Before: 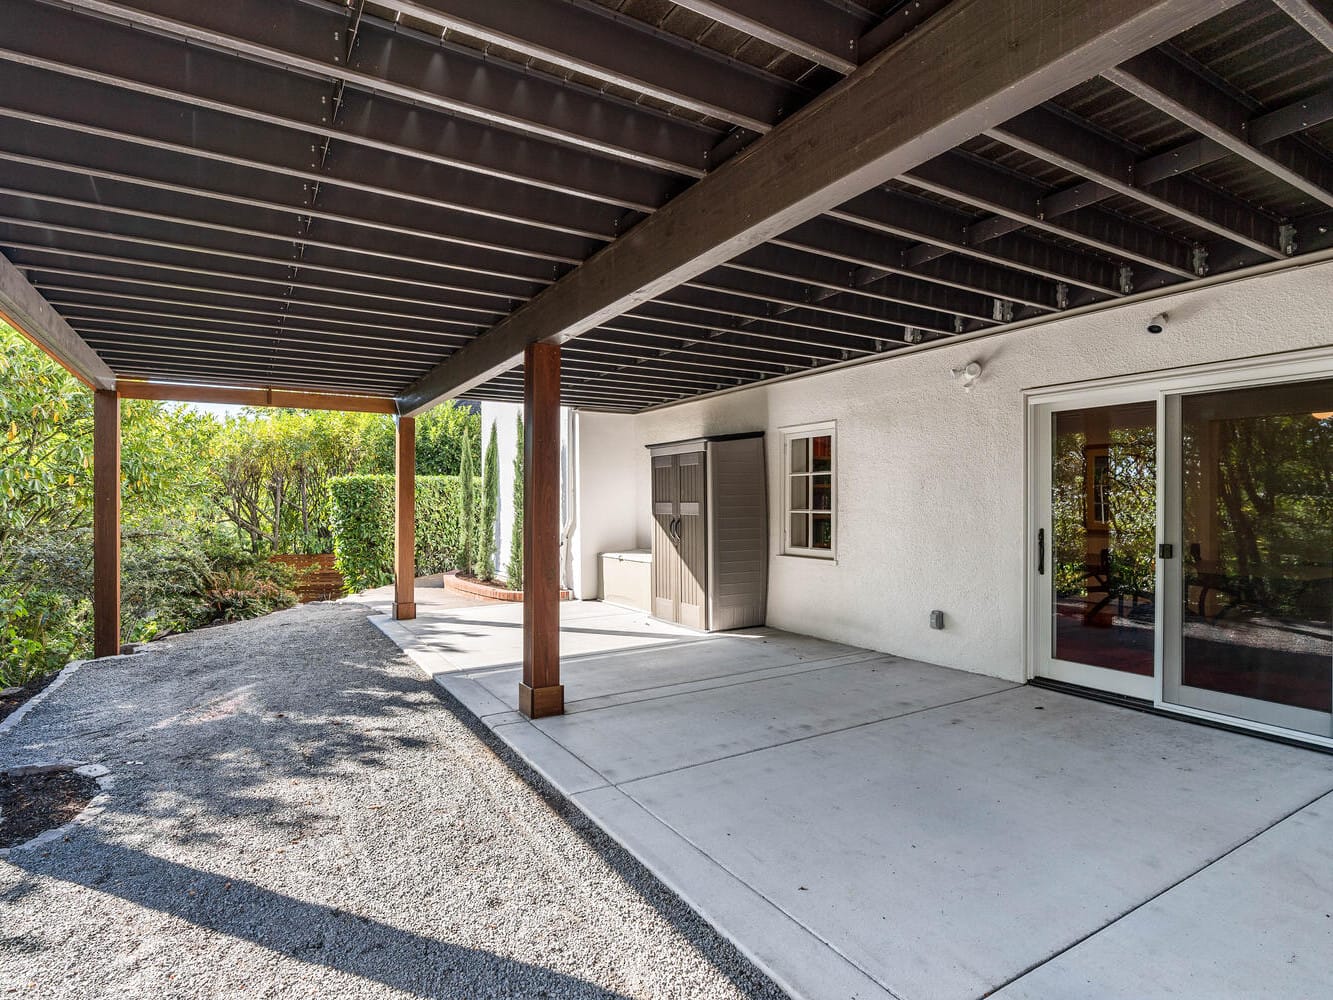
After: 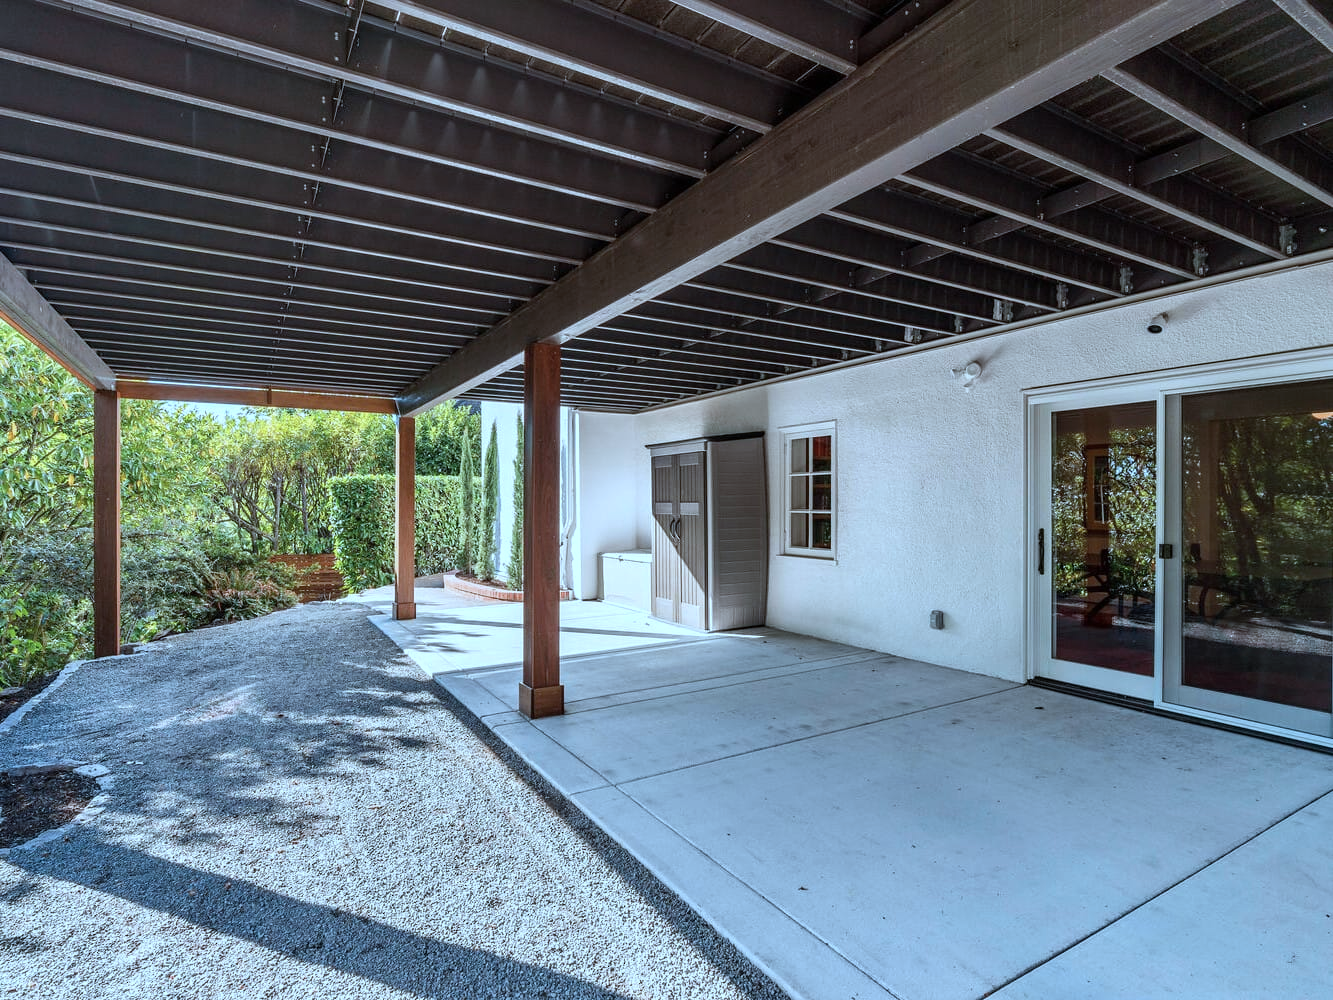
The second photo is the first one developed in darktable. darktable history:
color correction: highlights a* -9.13, highlights b* -23.79
